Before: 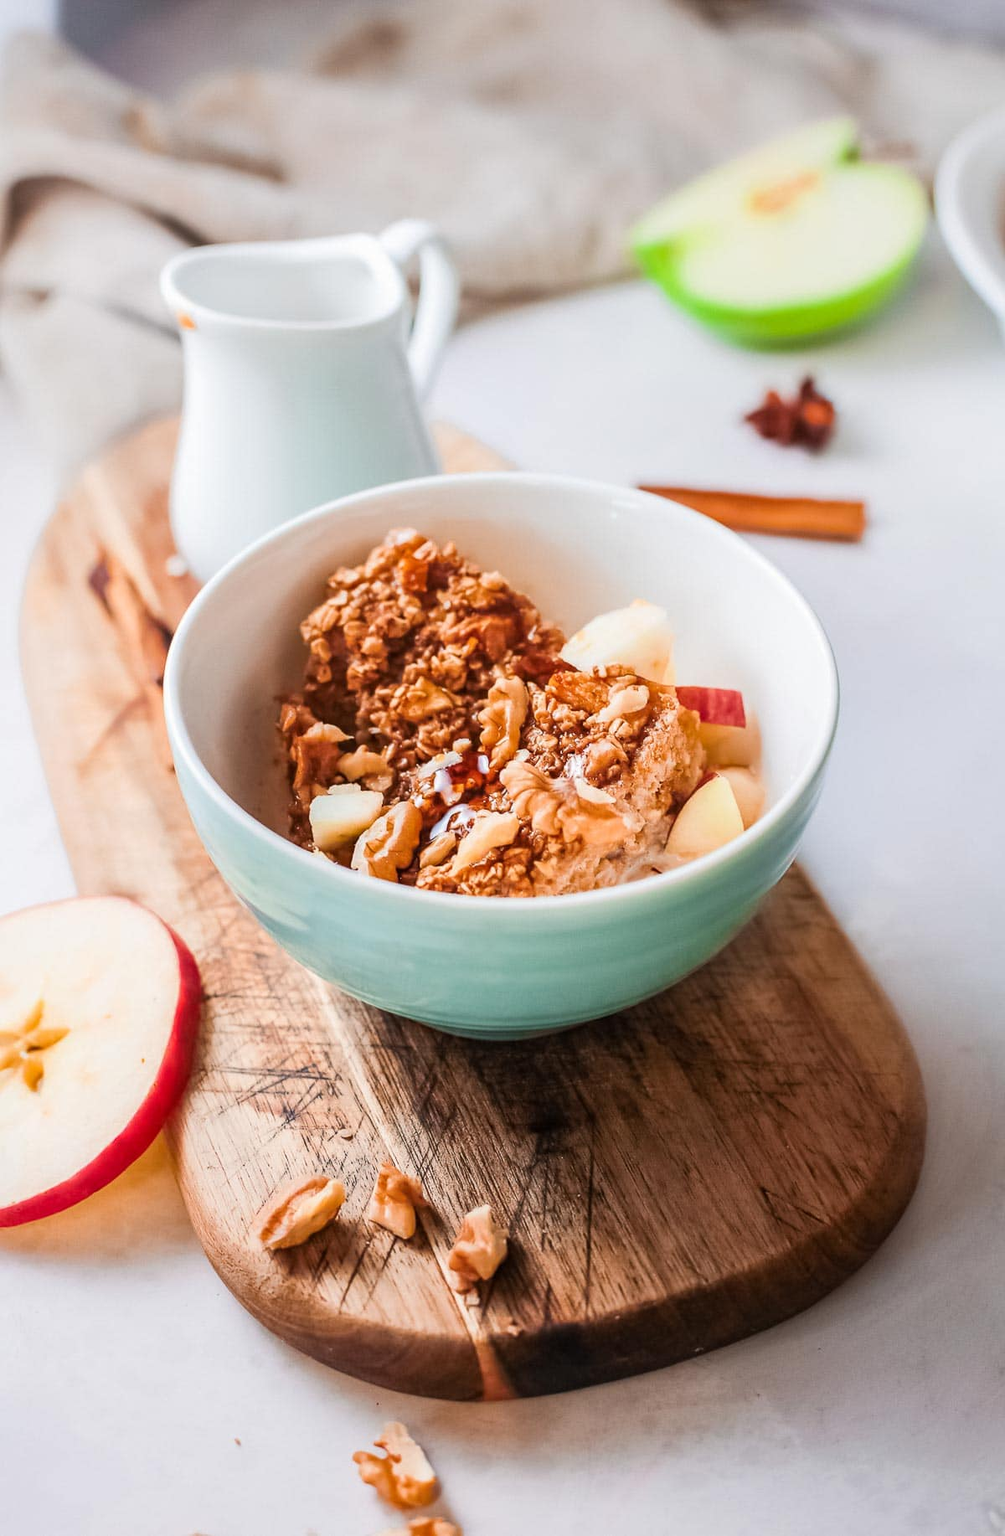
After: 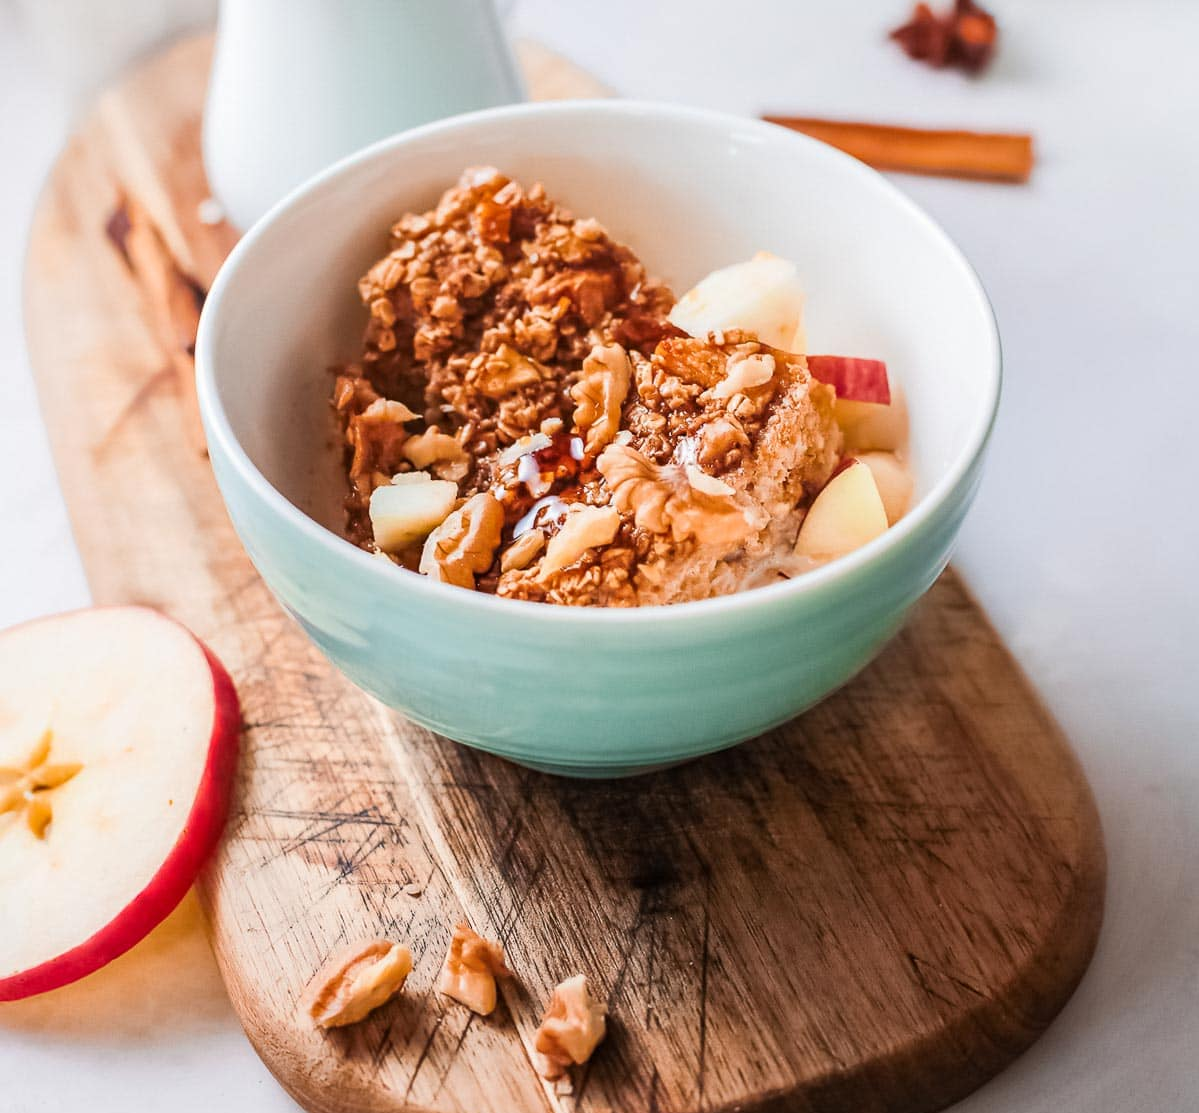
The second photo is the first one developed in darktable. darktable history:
exposure: exposure 0 EV, compensate highlight preservation false
crop and rotate: top 25.357%, bottom 13.942%
